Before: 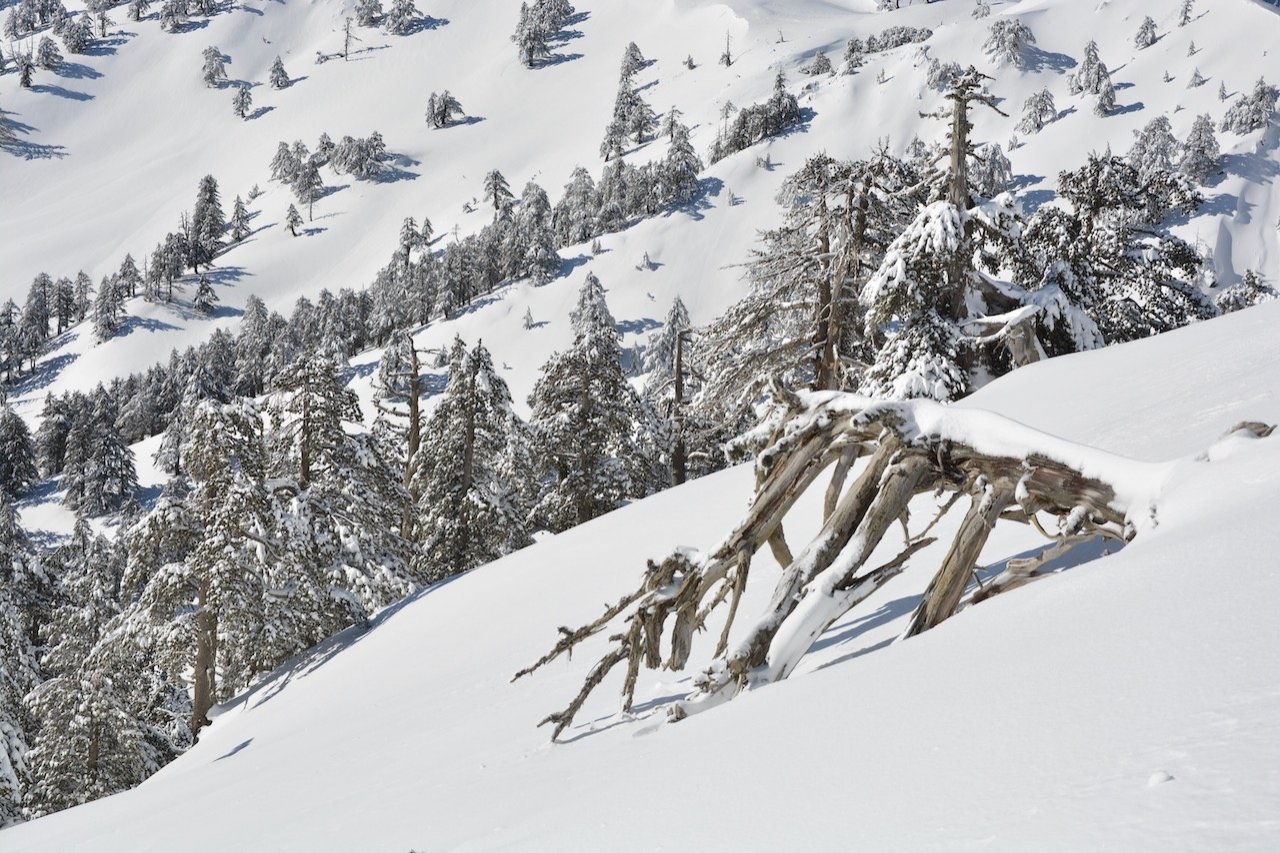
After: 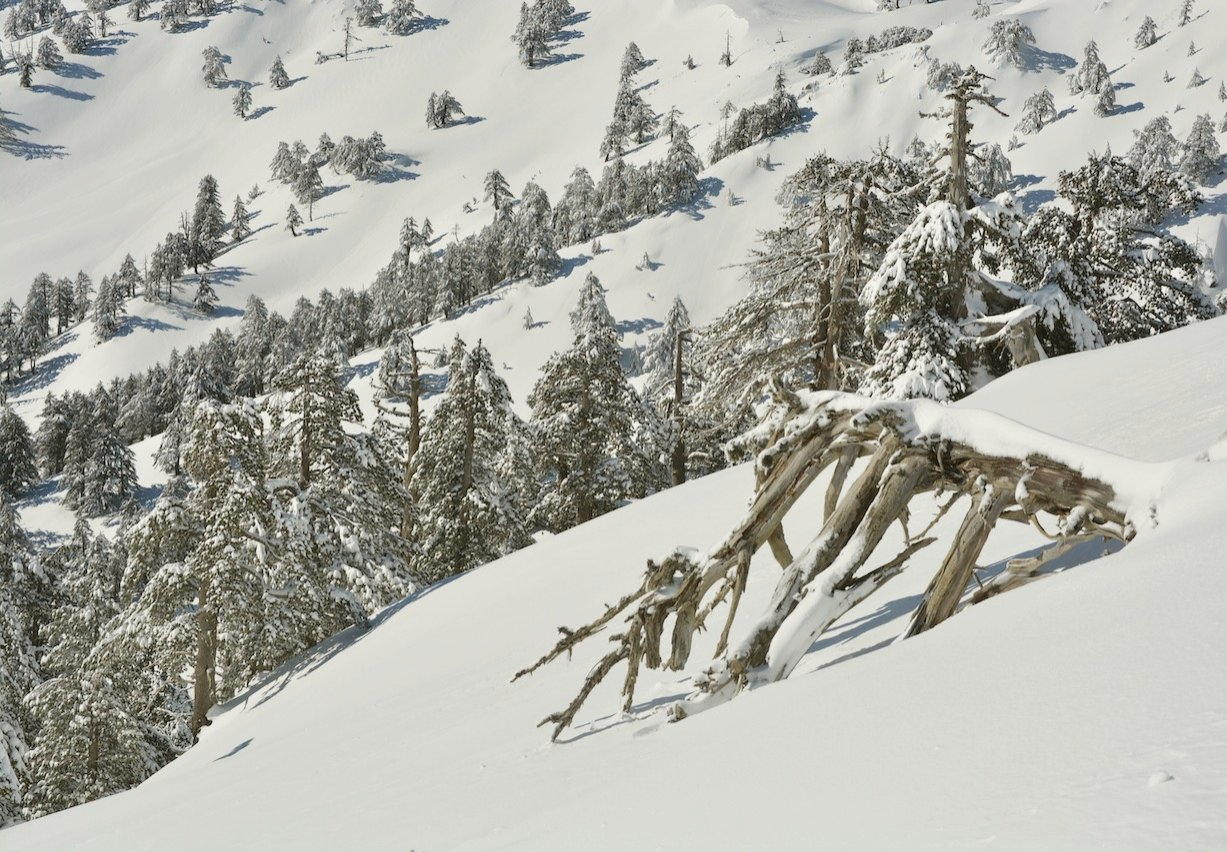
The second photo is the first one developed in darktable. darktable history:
color balance: mode lift, gamma, gain (sRGB), lift [1.04, 1, 1, 0.97], gamma [1.01, 1, 1, 0.97], gain [0.96, 1, 1, 0.97]
crop: right 4.126%, bottom 0.031%
